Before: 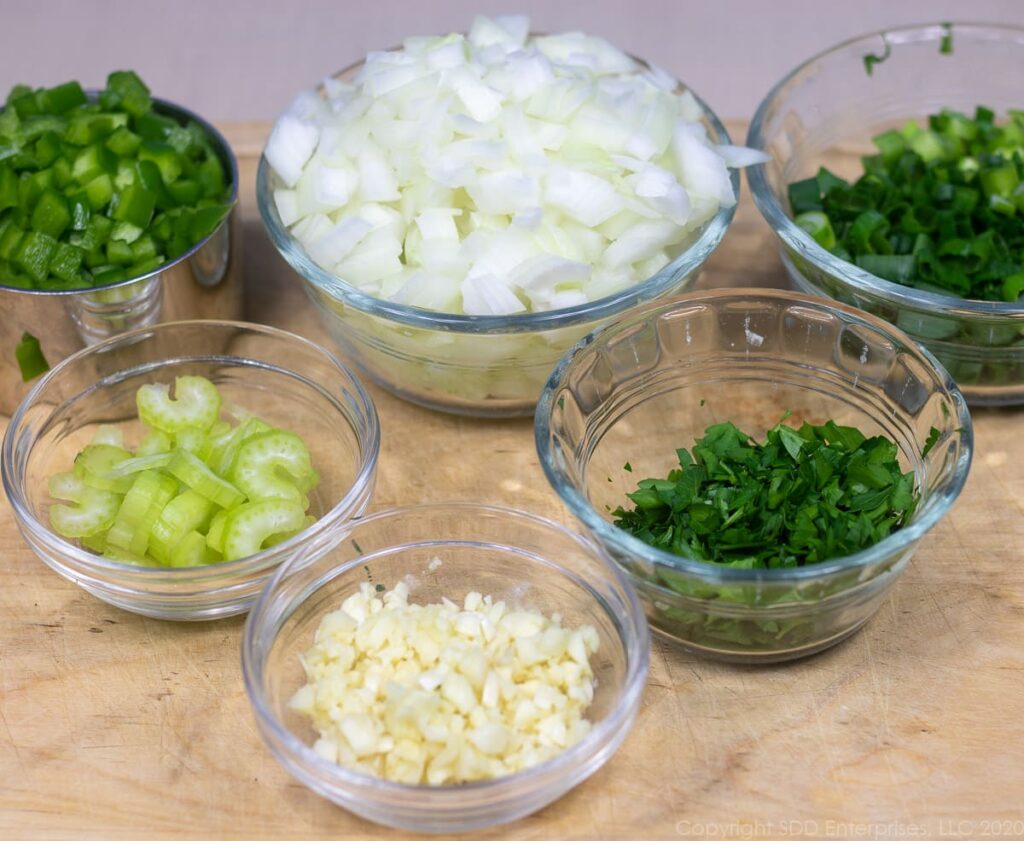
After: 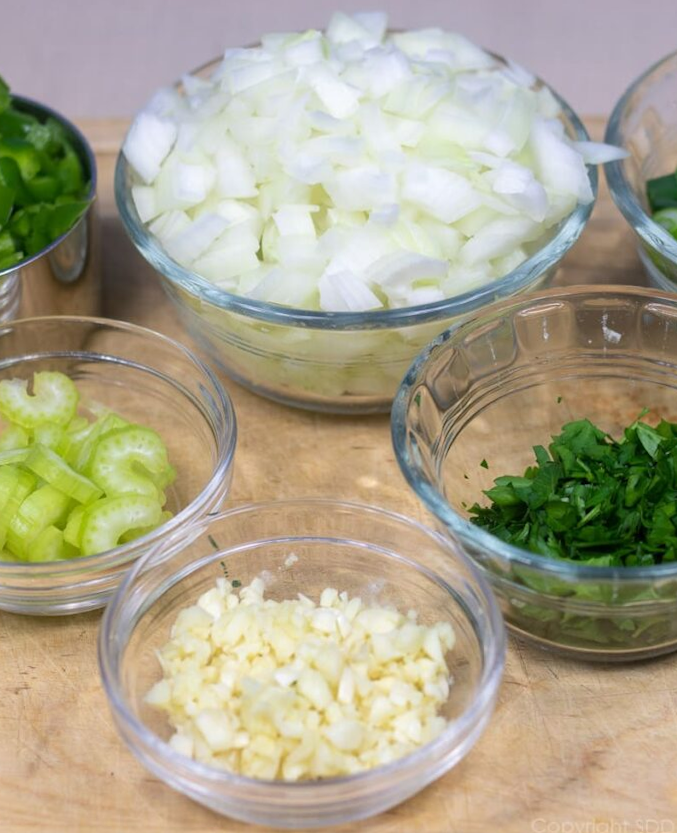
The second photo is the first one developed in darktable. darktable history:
crop and rotate: left 13.409%, right 19.924%
rotate and perspective: rotation 0.192°, lens shift (horizontal) -0.015, crop left 0.005, crop right 0.996, crop top 0.006, crop bottom 0.99
